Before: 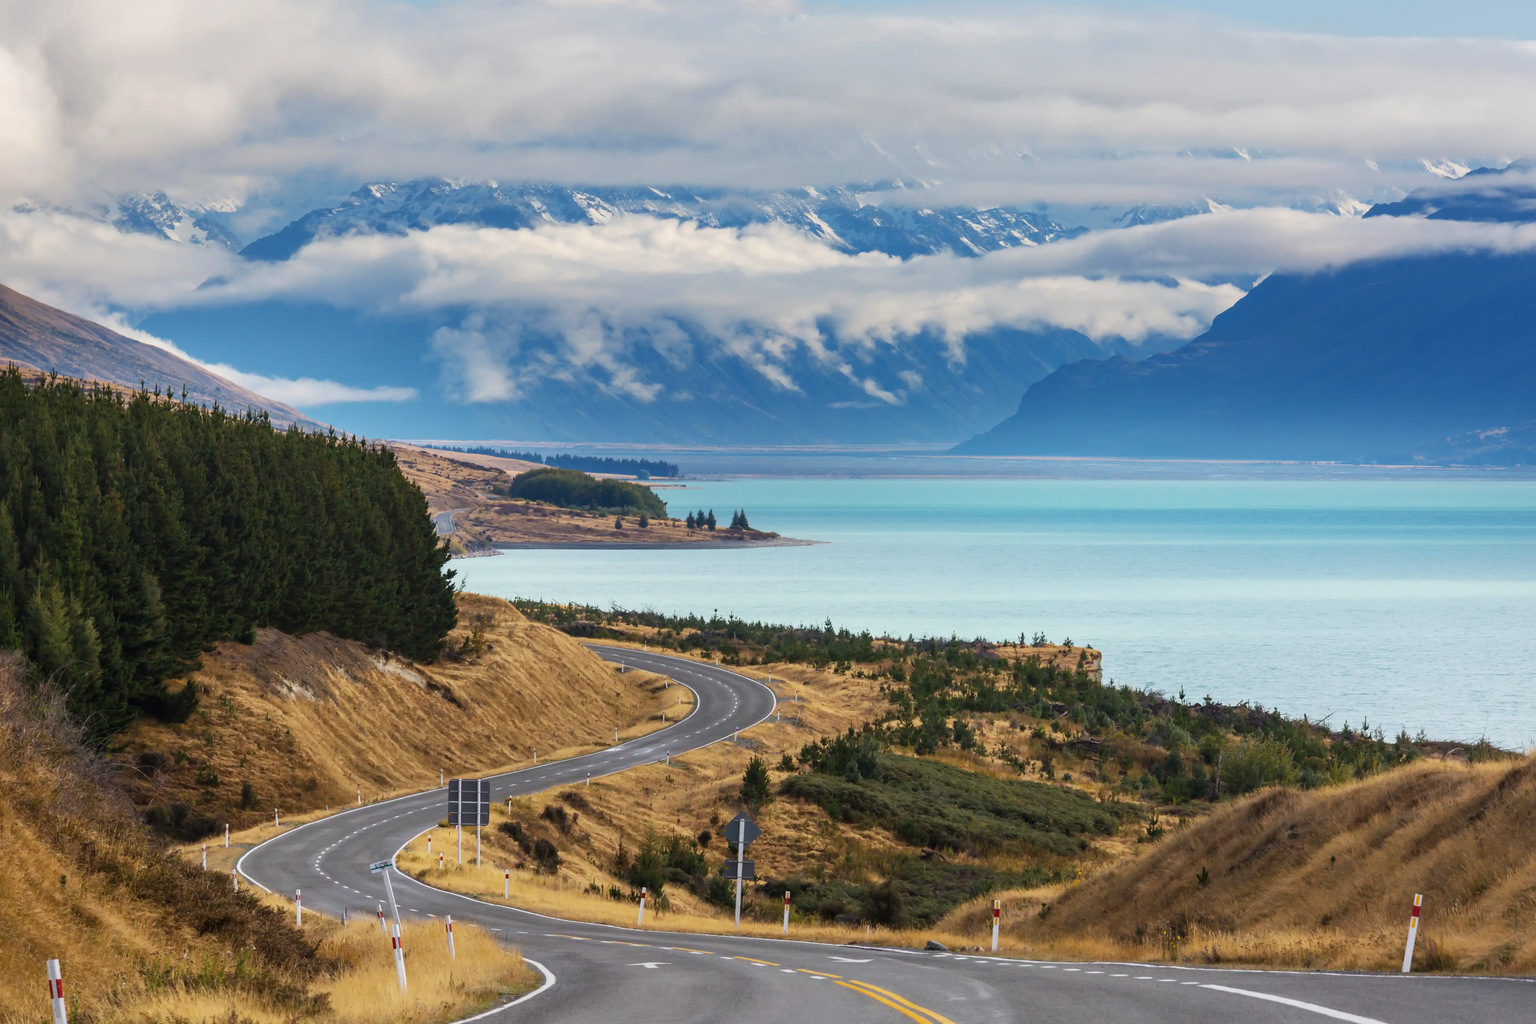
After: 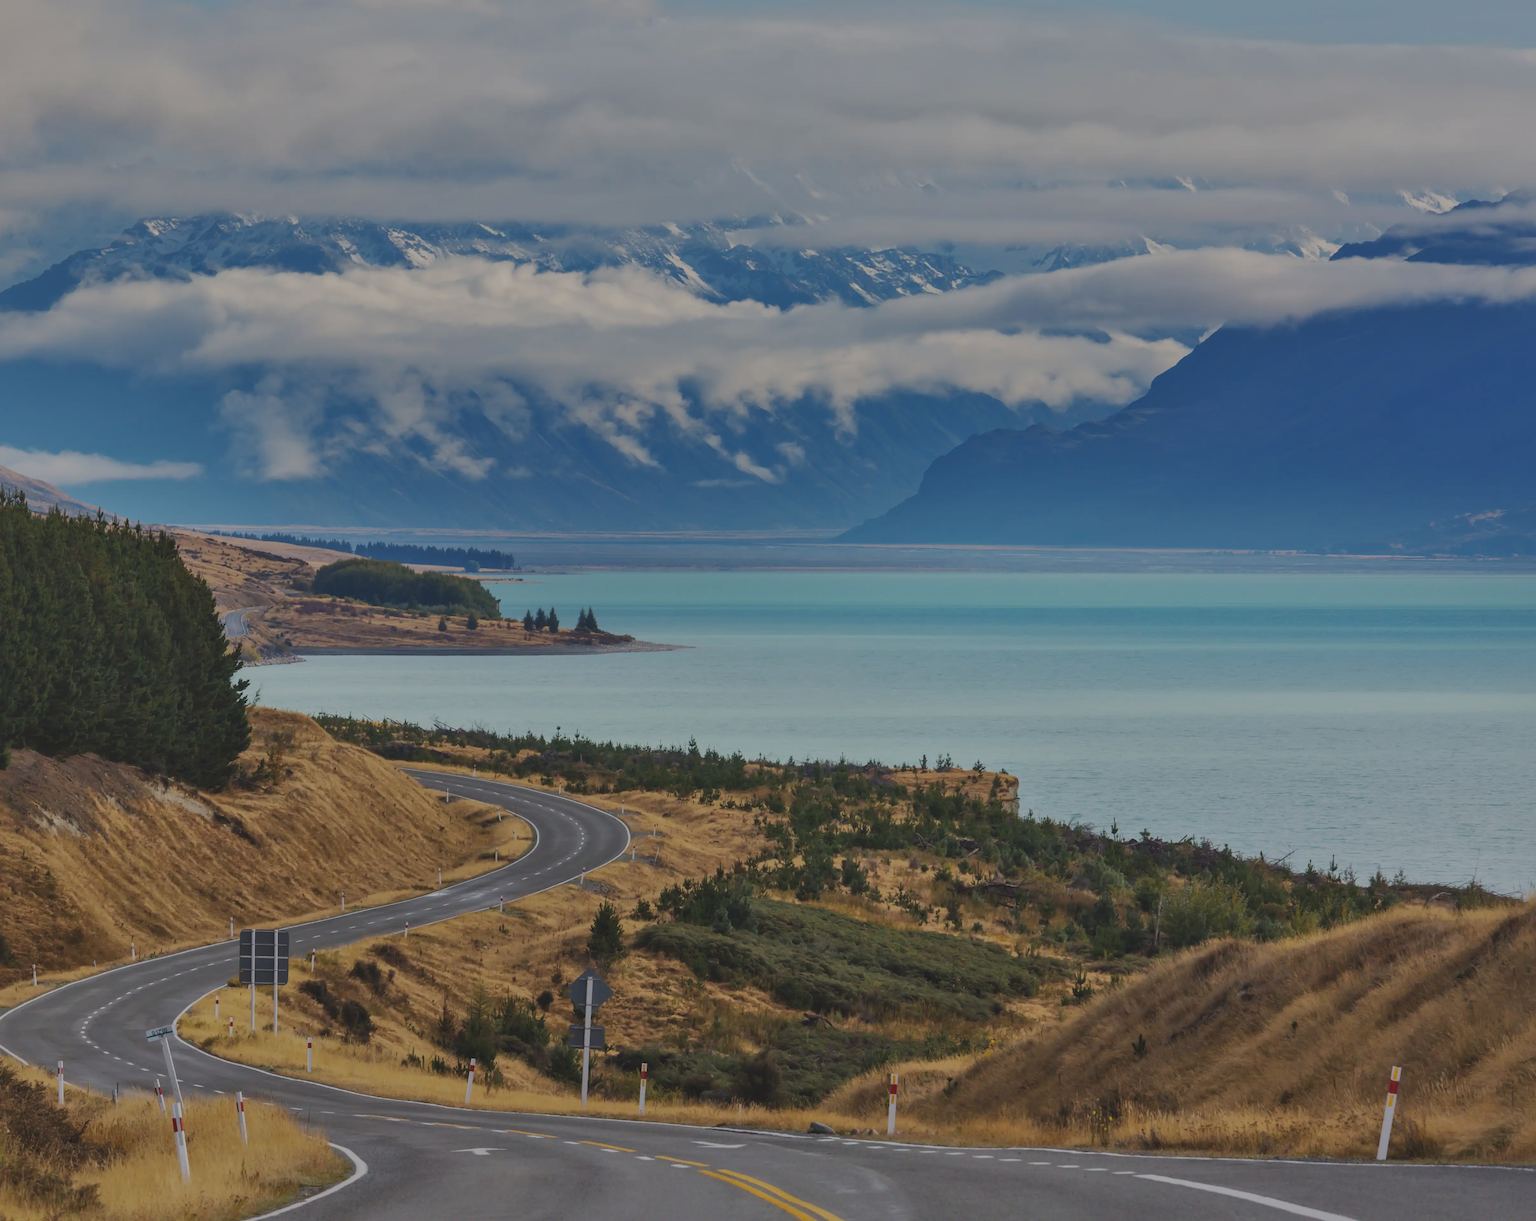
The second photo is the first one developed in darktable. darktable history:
exposure: black level correction -0.016, exposure -1.018 EV, compensate highlight preservation false
crop: left 16.145%
shadows and highlights: highlights -60
